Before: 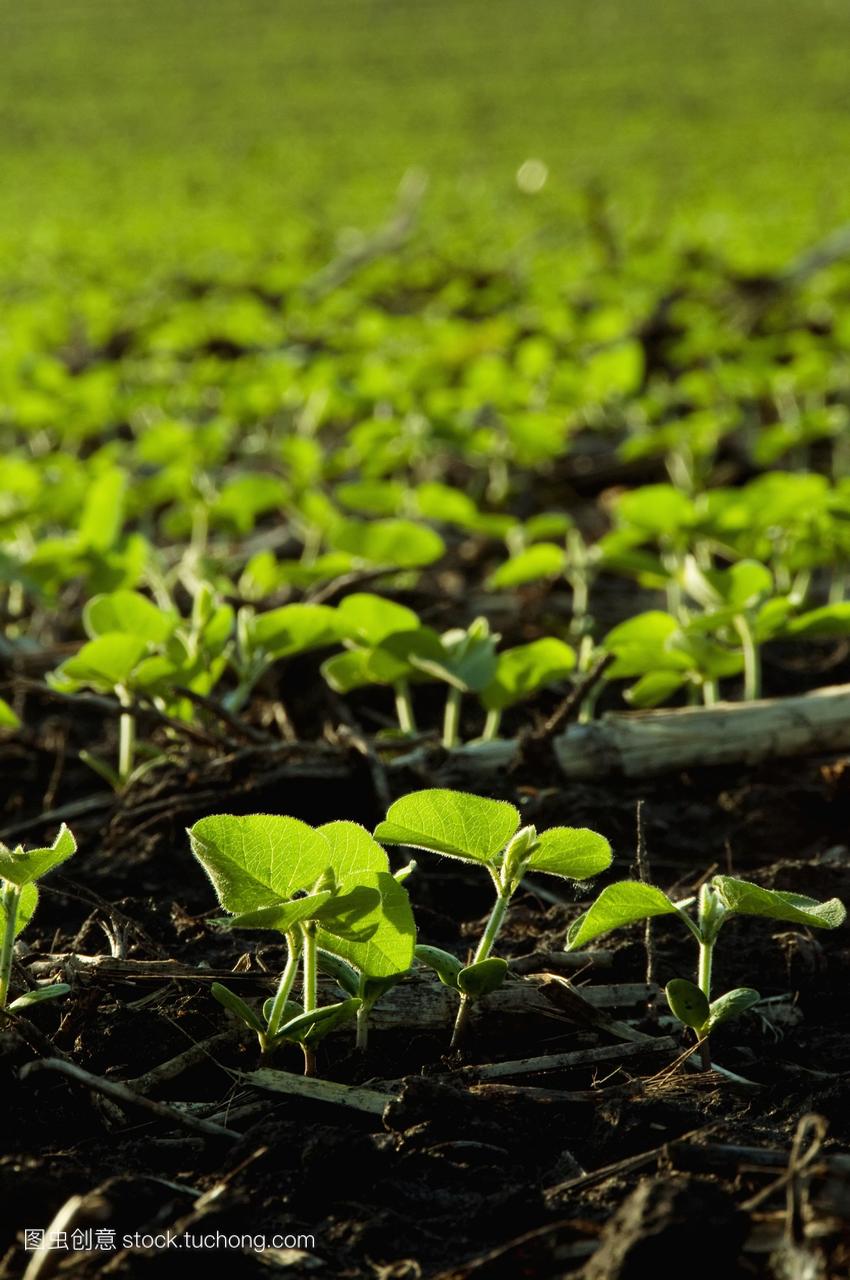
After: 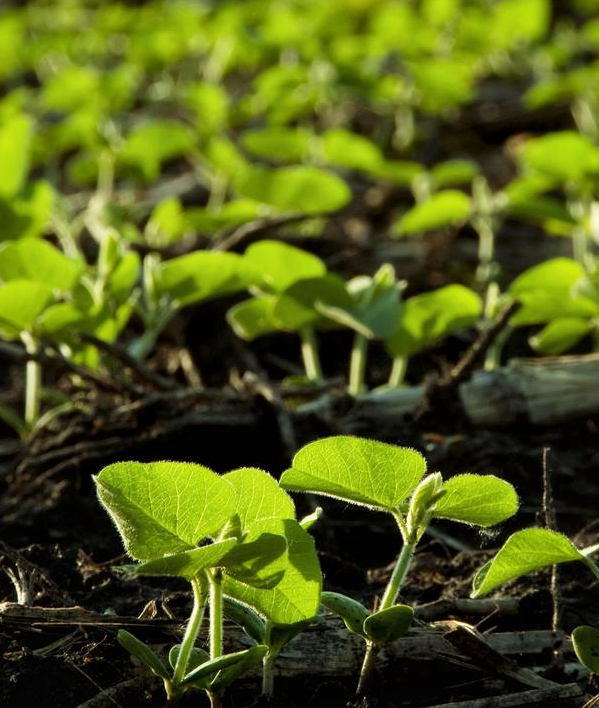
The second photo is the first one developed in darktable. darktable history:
crop: left 11.123%, top 27.61%, right 18.3%, bottom 17.034%
local contrast: mode bilateral grid, contrast 20, coarseness 50, detail 120%, midtone range 0.2
